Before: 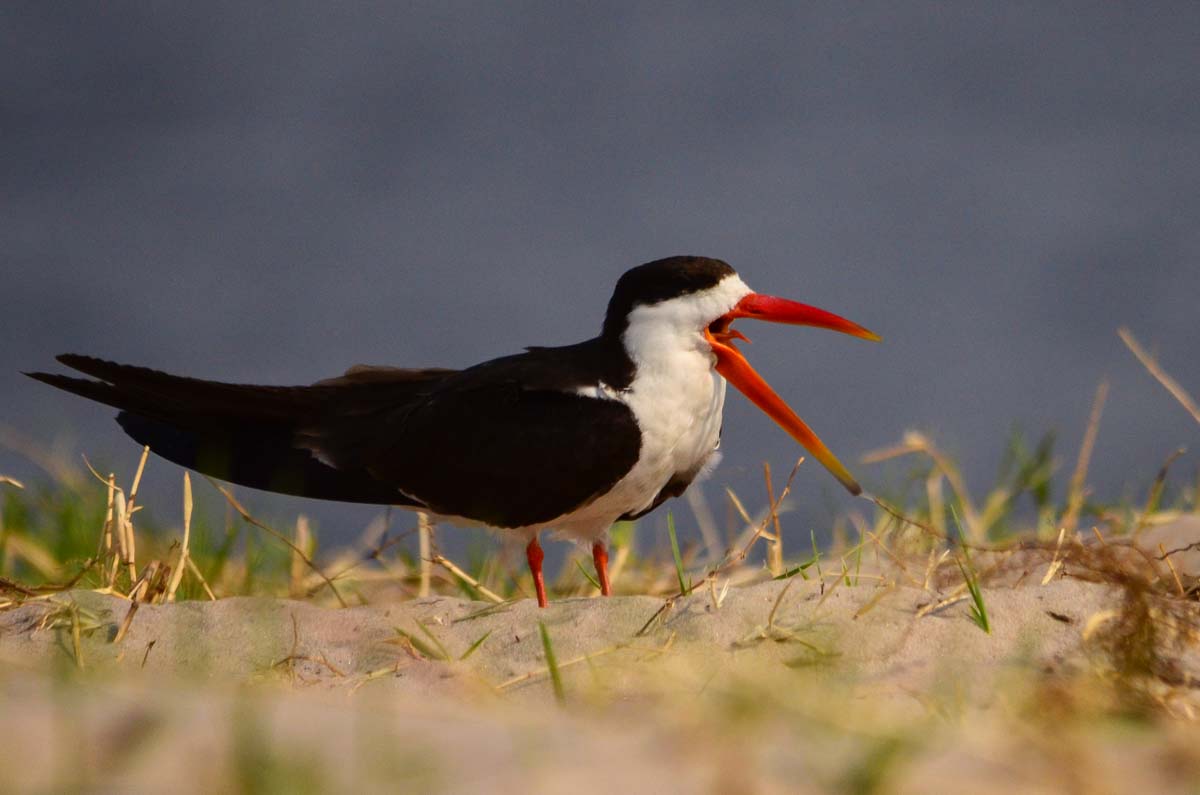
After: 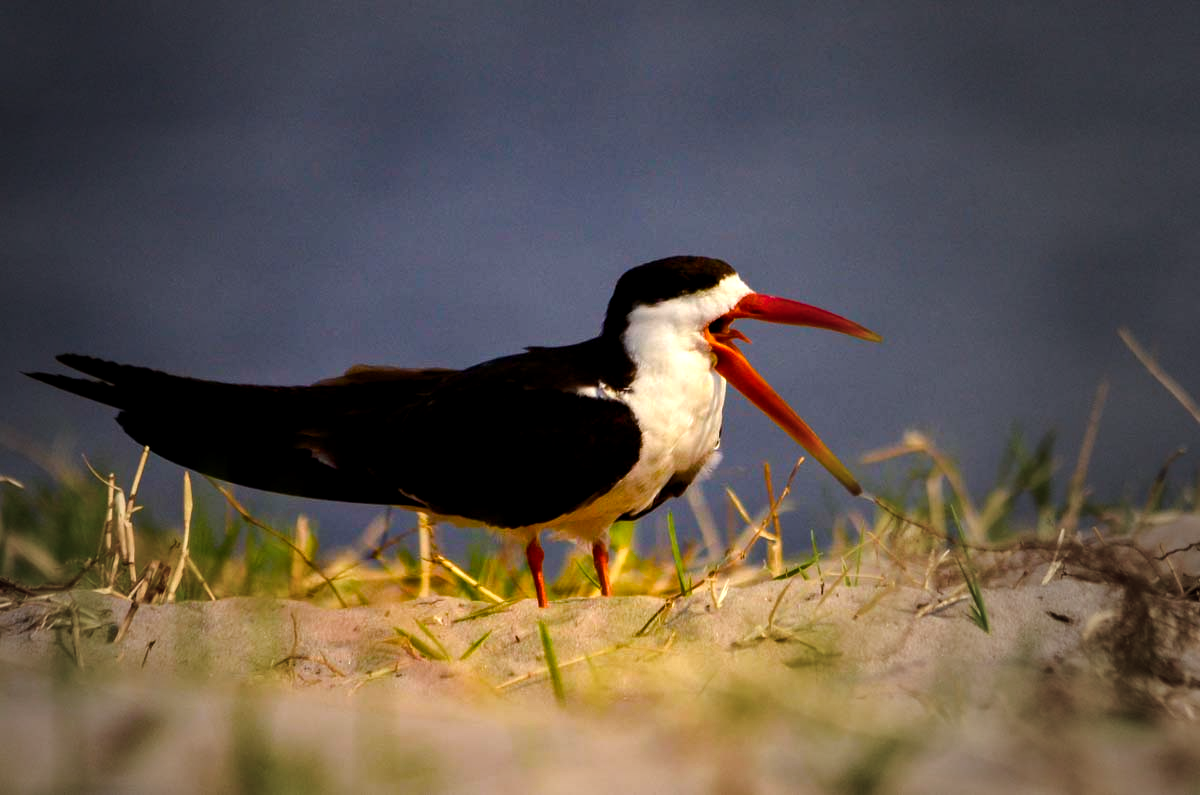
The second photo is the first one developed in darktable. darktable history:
vignetting: fall-off start 33.76%, fall-off radius 64.94%, brightness -0.575, center (-0.12, -0.002), width/height ratio 0.959
color balance rgb: global offset › luminance -0.37%, perceptual saturation grading › highlights -17.77%, perceptual saturation grading › mid-tones 33.1%, perceptual saturation grading › shadows 50.52%, perceptual brilliance grading › highlights 20%, perceptual brilliance grading › mid-tones 20%, perceptual brilliance grading › shadows -20%, global vibrance 50%
